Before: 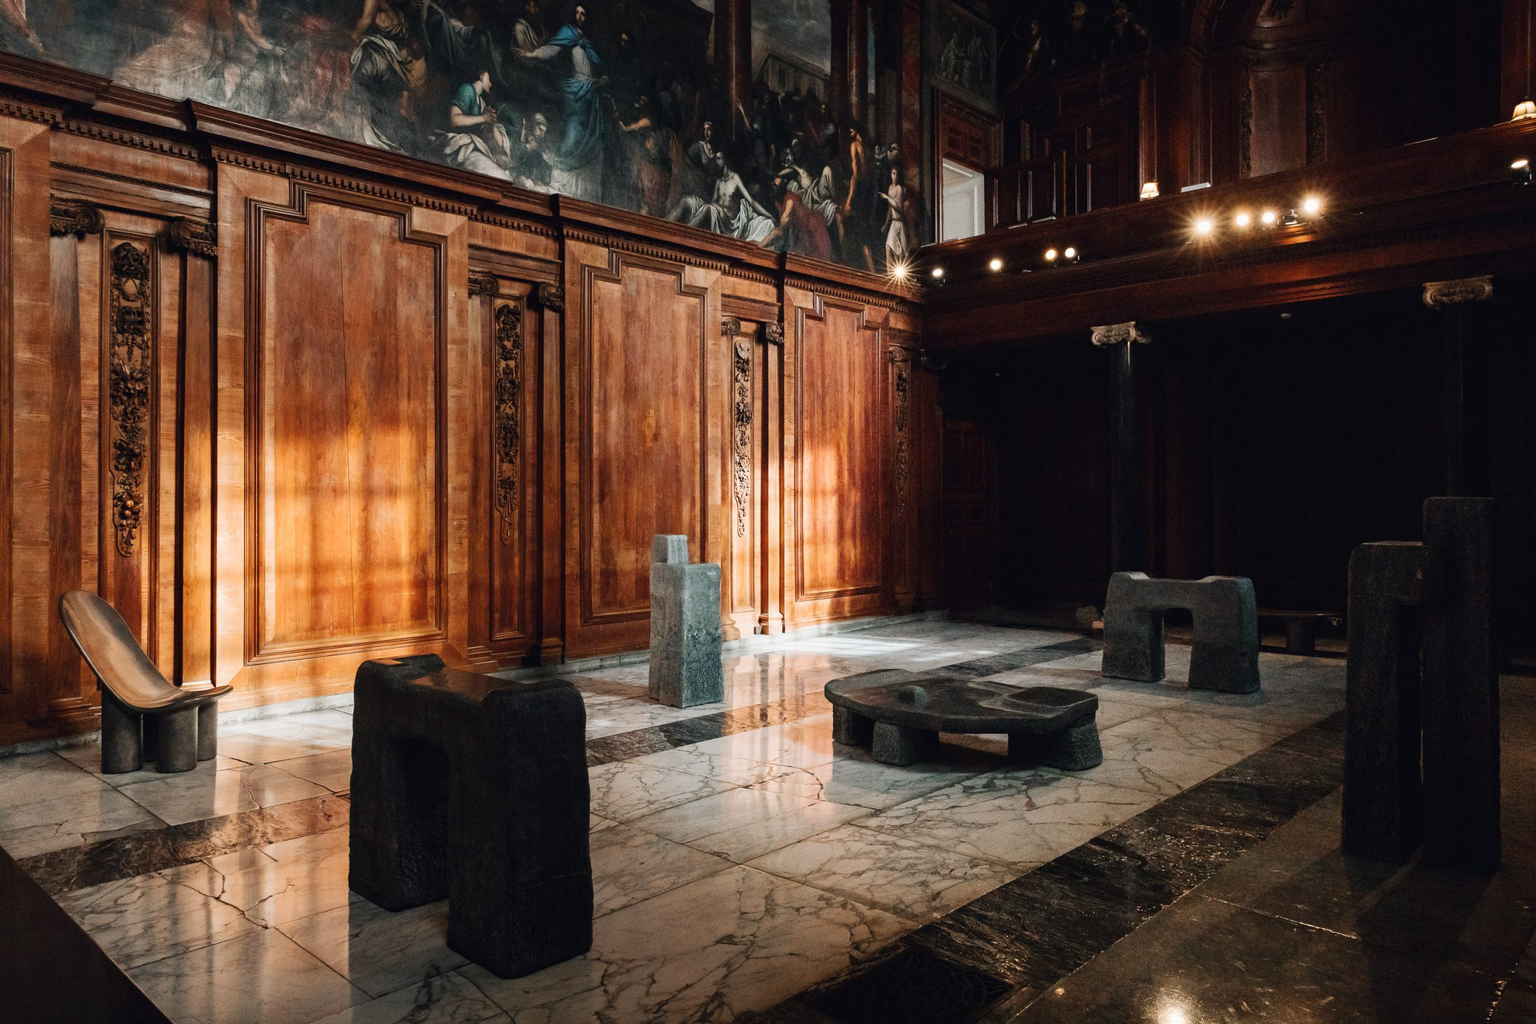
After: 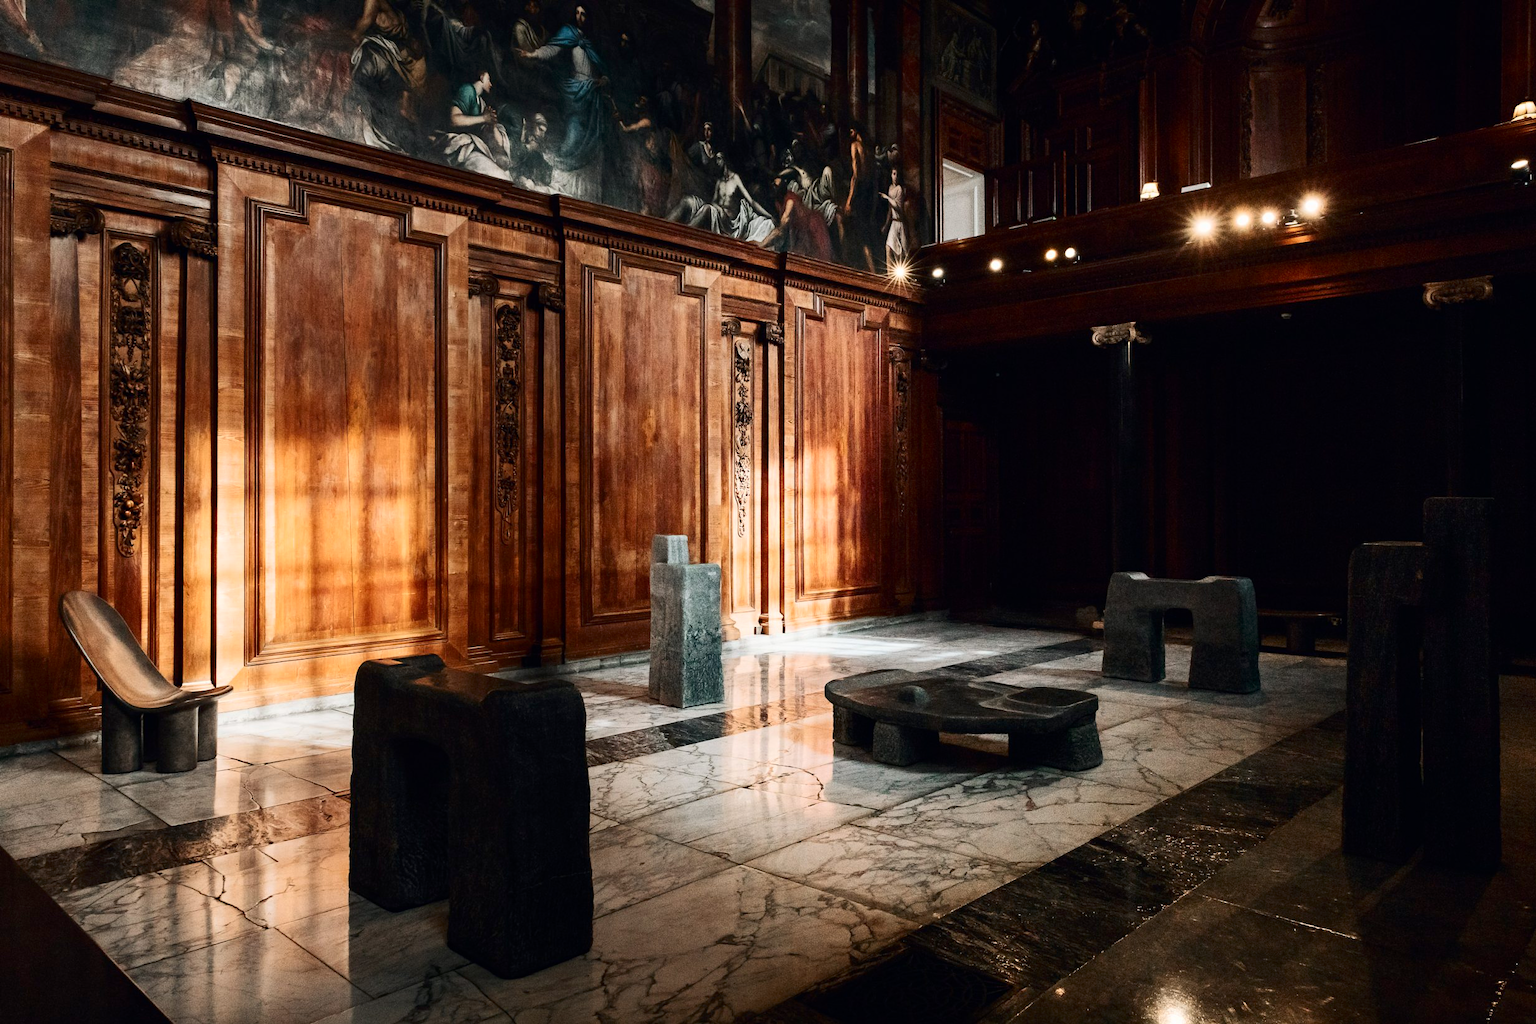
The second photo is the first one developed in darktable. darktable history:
exposure: black level correction 0.001, compensate highlight preservation false
contrast brightness saturation: contrast 0.216
